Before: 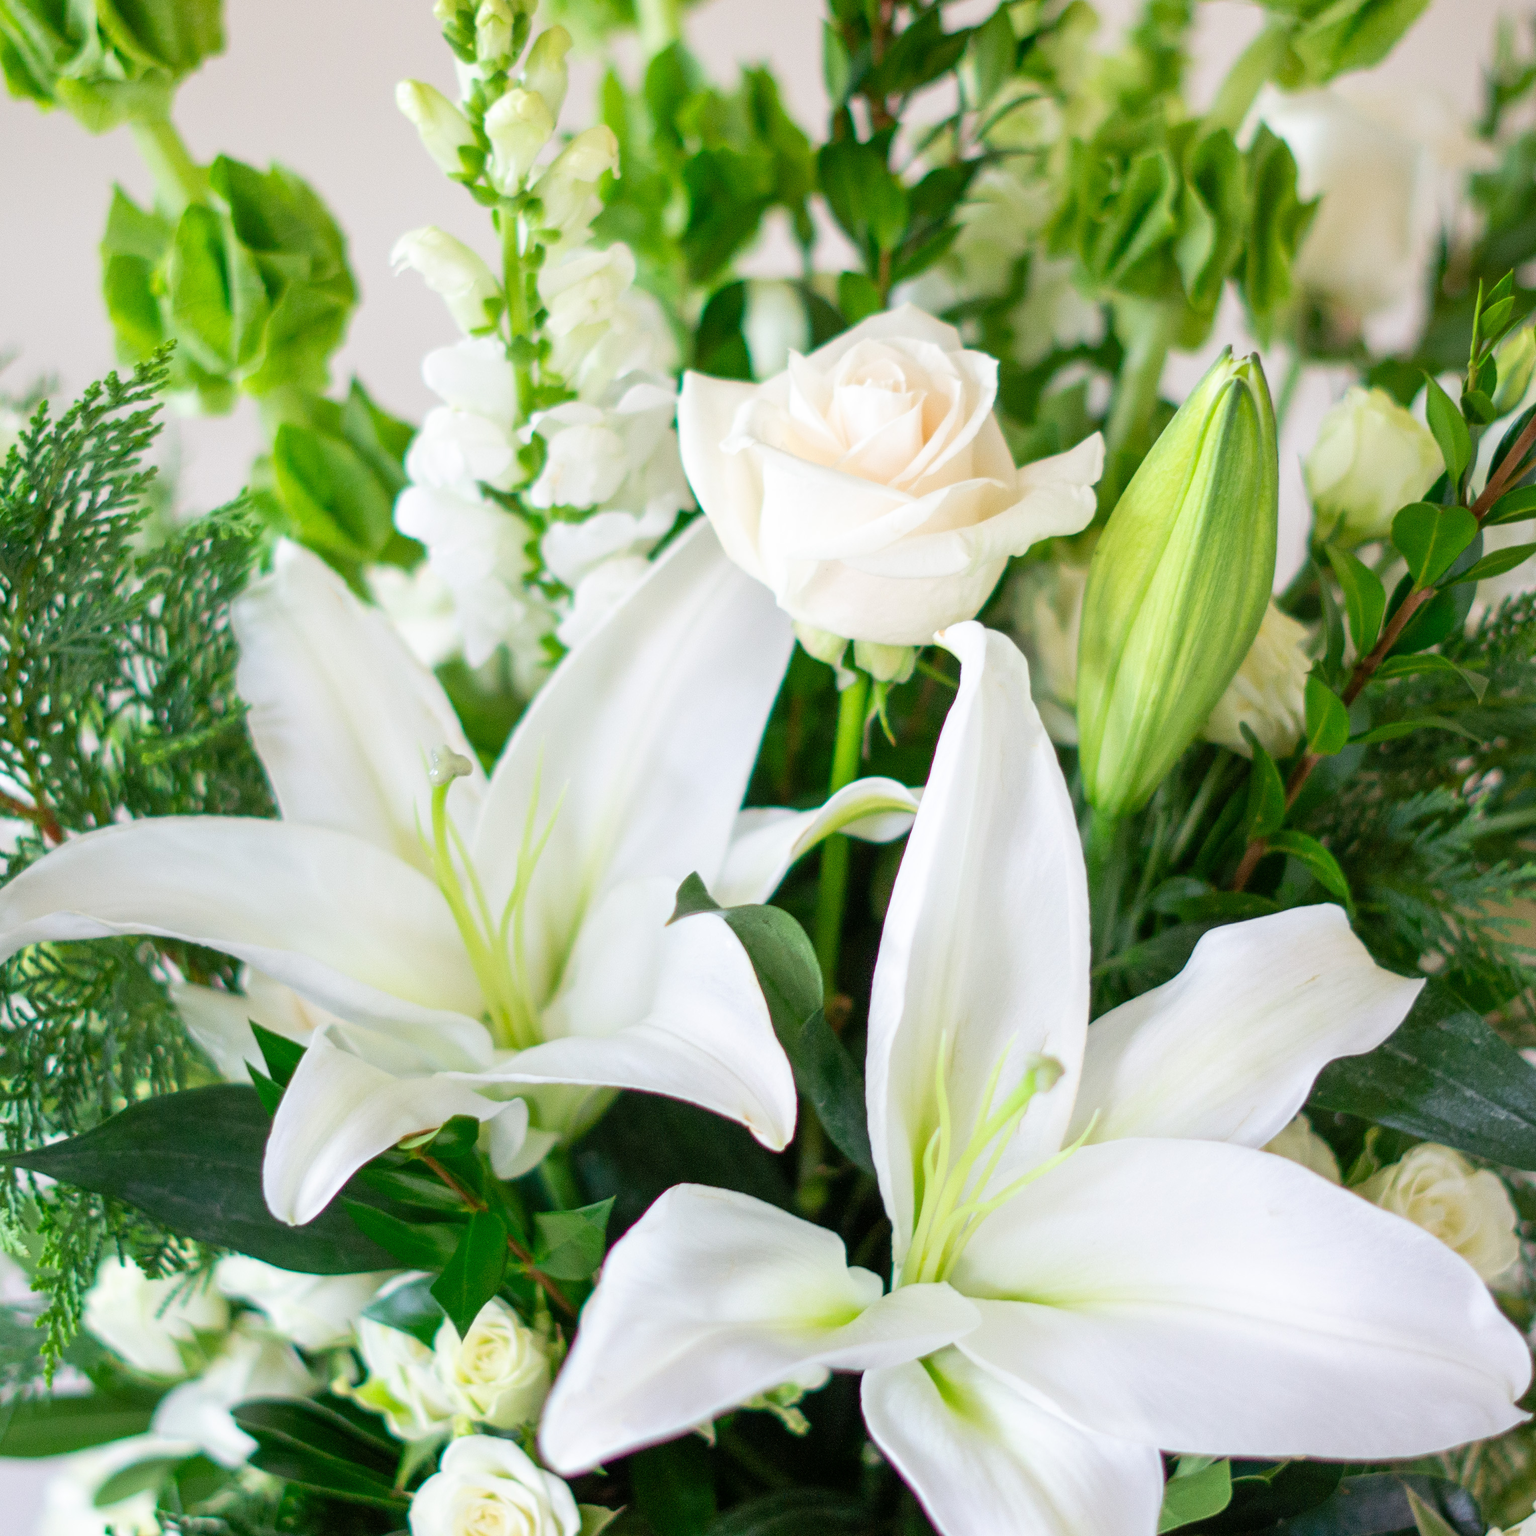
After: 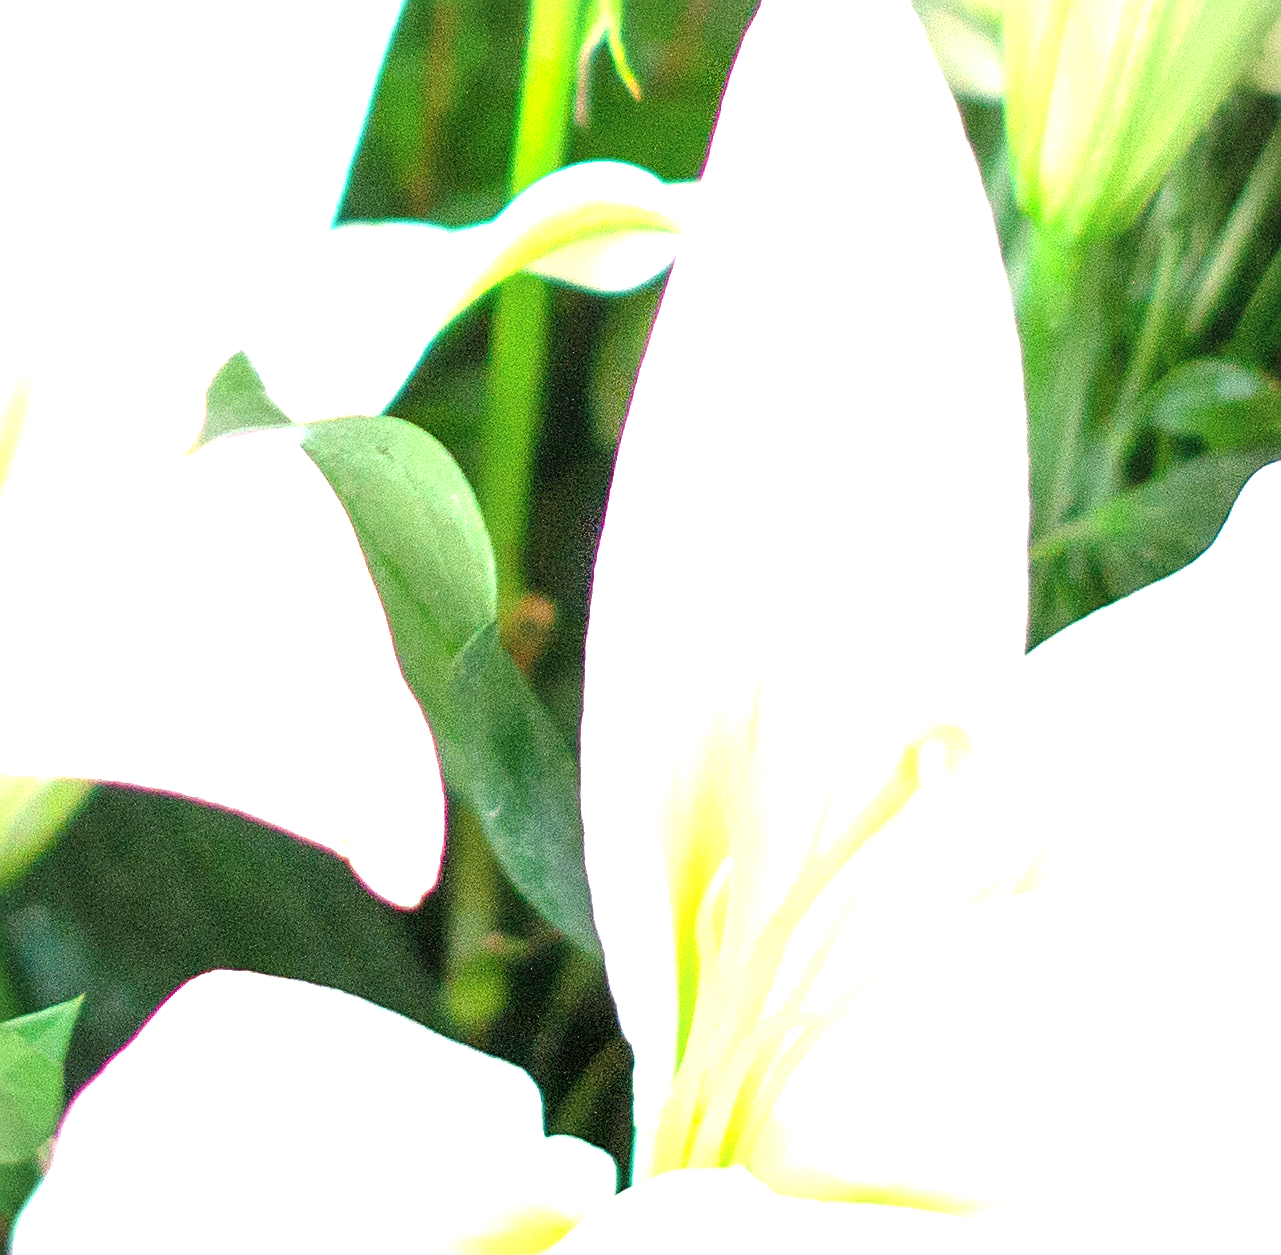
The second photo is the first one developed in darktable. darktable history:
exposure: black level correction 0.001, exposure 1.731 EV, compensate highlight preservation false
contrast equalizer: y [[0.6 ×6], [0.55 ×6], [0 ×6], [0 ×6], [0 ×6]], mix -0.291
crop: left 37.348%, top 45.293%, right 20.71%, bottom 13.62%
vignetting: fall-off start 97.32%, fall-off radius 78.64%, brightness -0.173, width/height ratio 1.11
sharpen: on, module defaults
contrast brightness saturation: brightness 0.123
